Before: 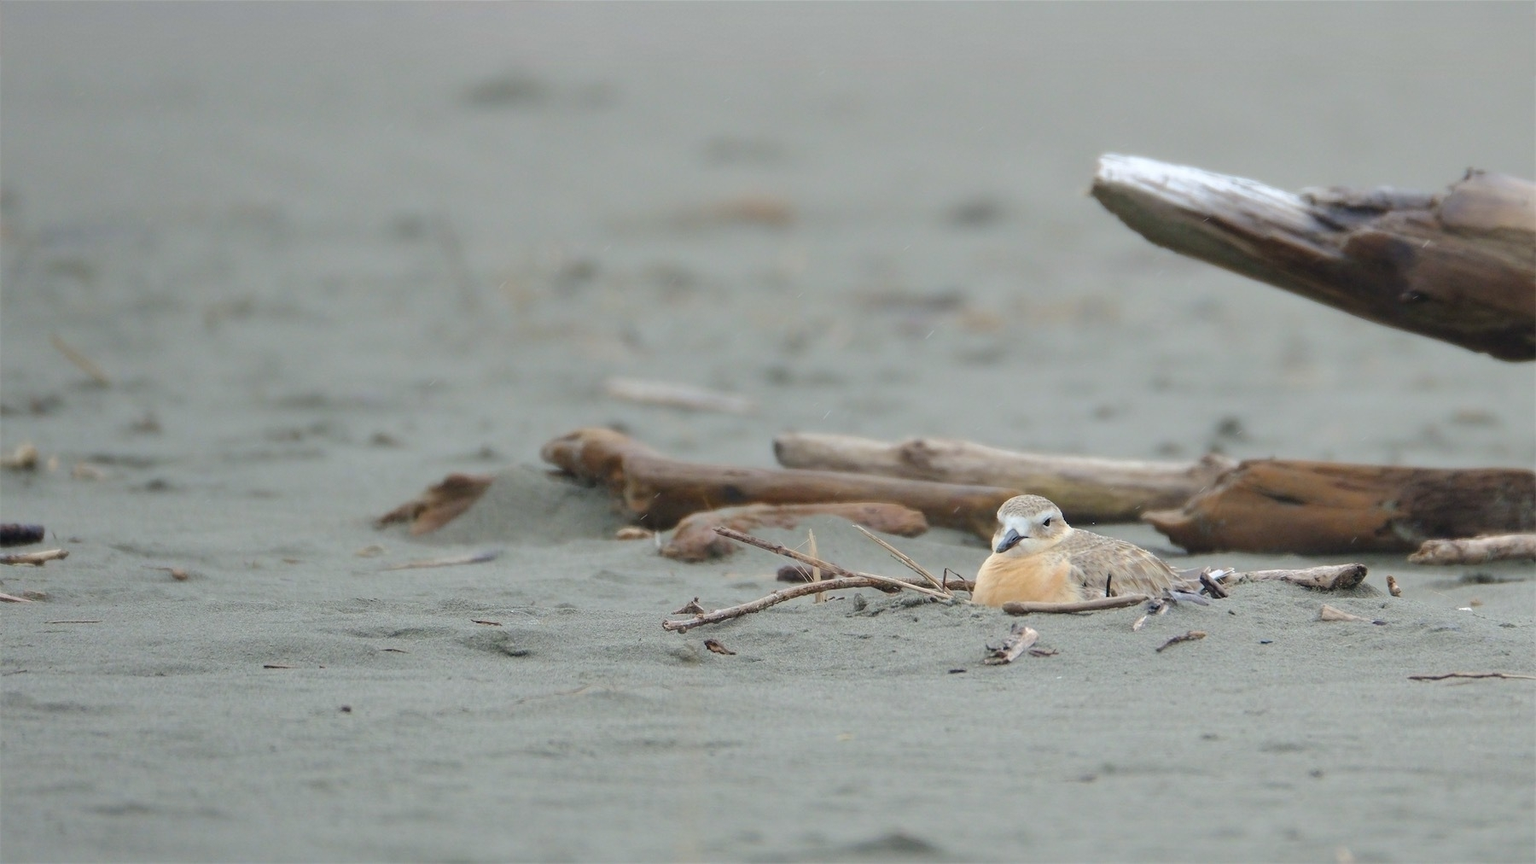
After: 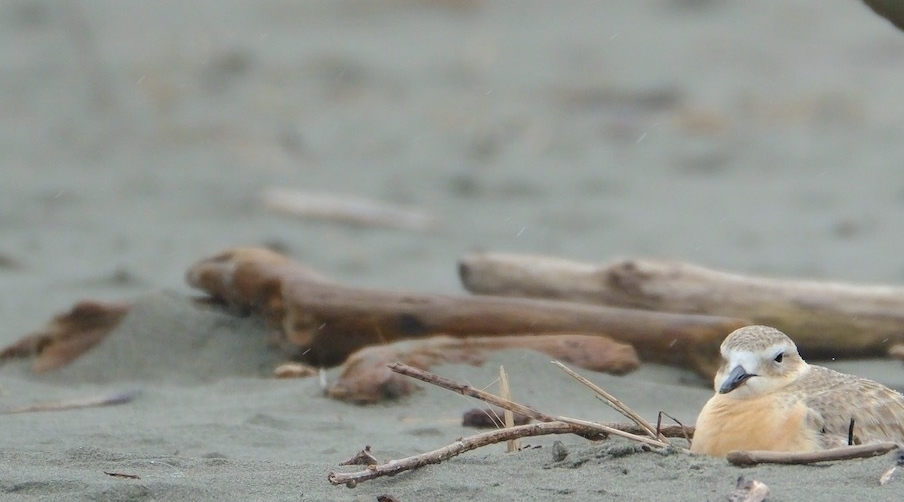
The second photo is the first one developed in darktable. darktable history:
crop: left 24.889%, top 25.187%, right 24.887%, bottom 25.165%
